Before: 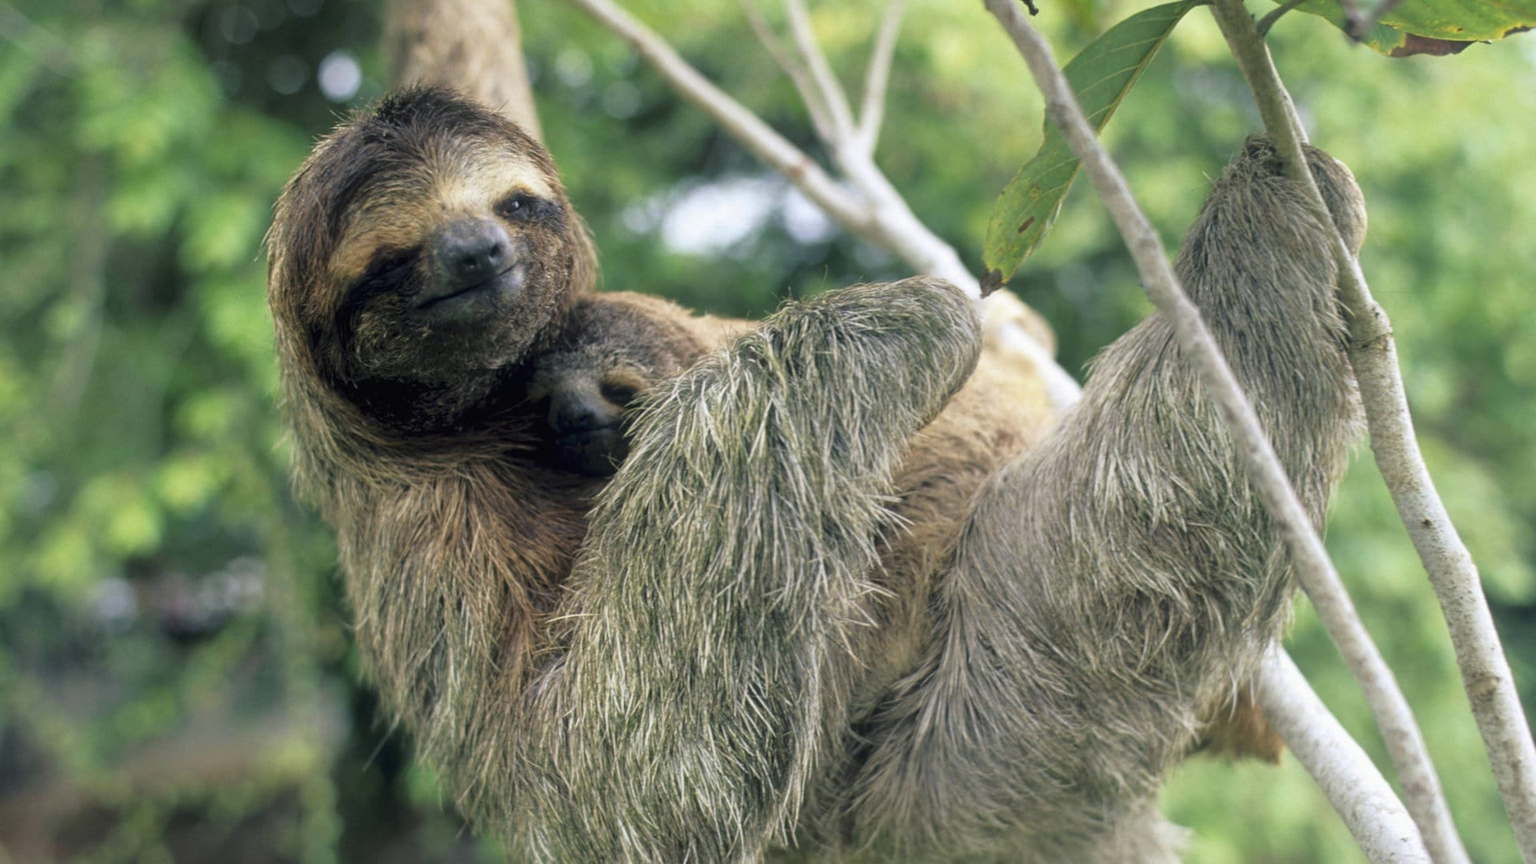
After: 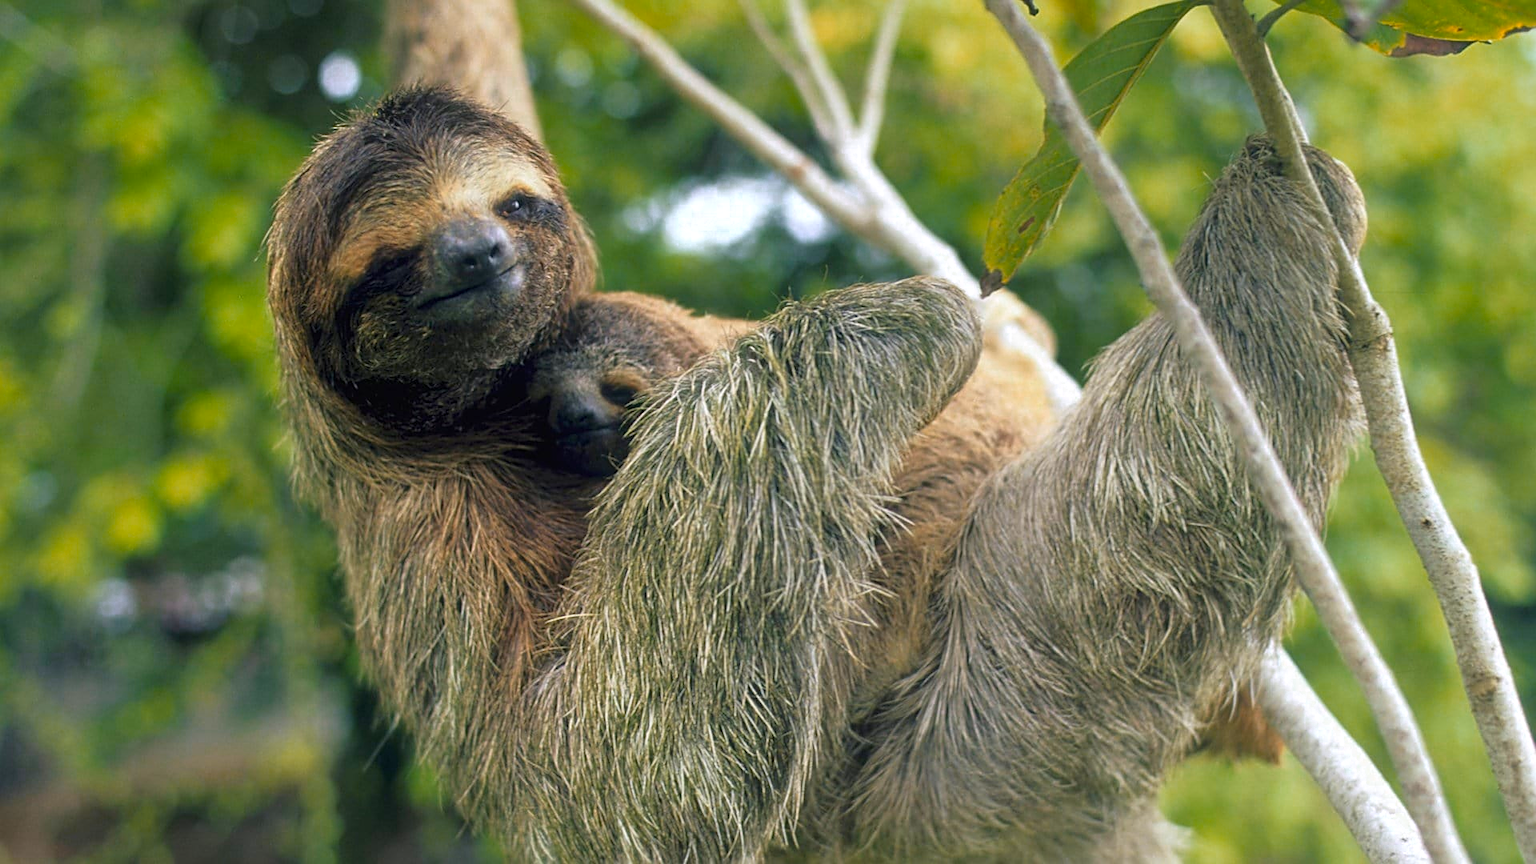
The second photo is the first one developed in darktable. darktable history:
sharpen: on, module defaults
color zones: curves: ch0 [(0.473, 0.374) (0.742, 0.784)]; ch1 [(0.354, 0.737) (0.742, 0.705)]; ch2 [(0.318, 0.421) (0.758, 0.532)]
